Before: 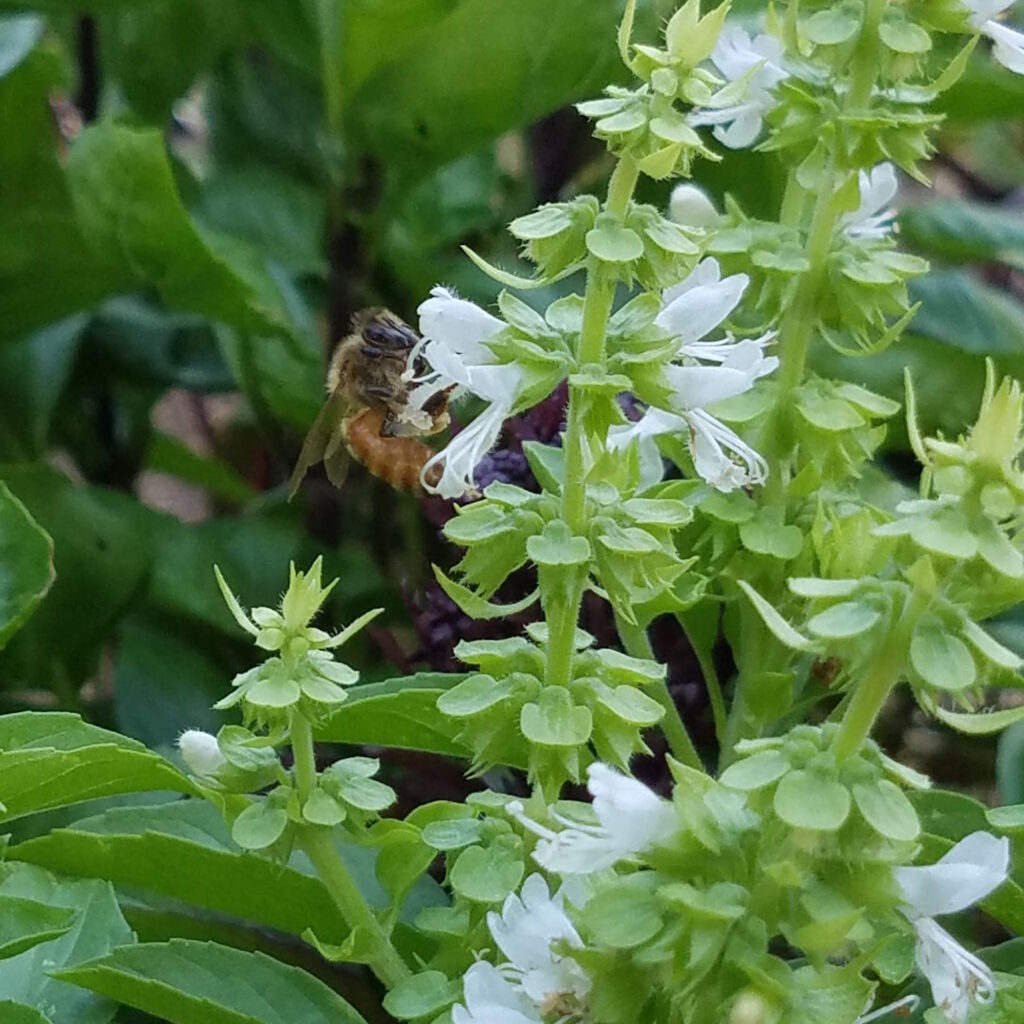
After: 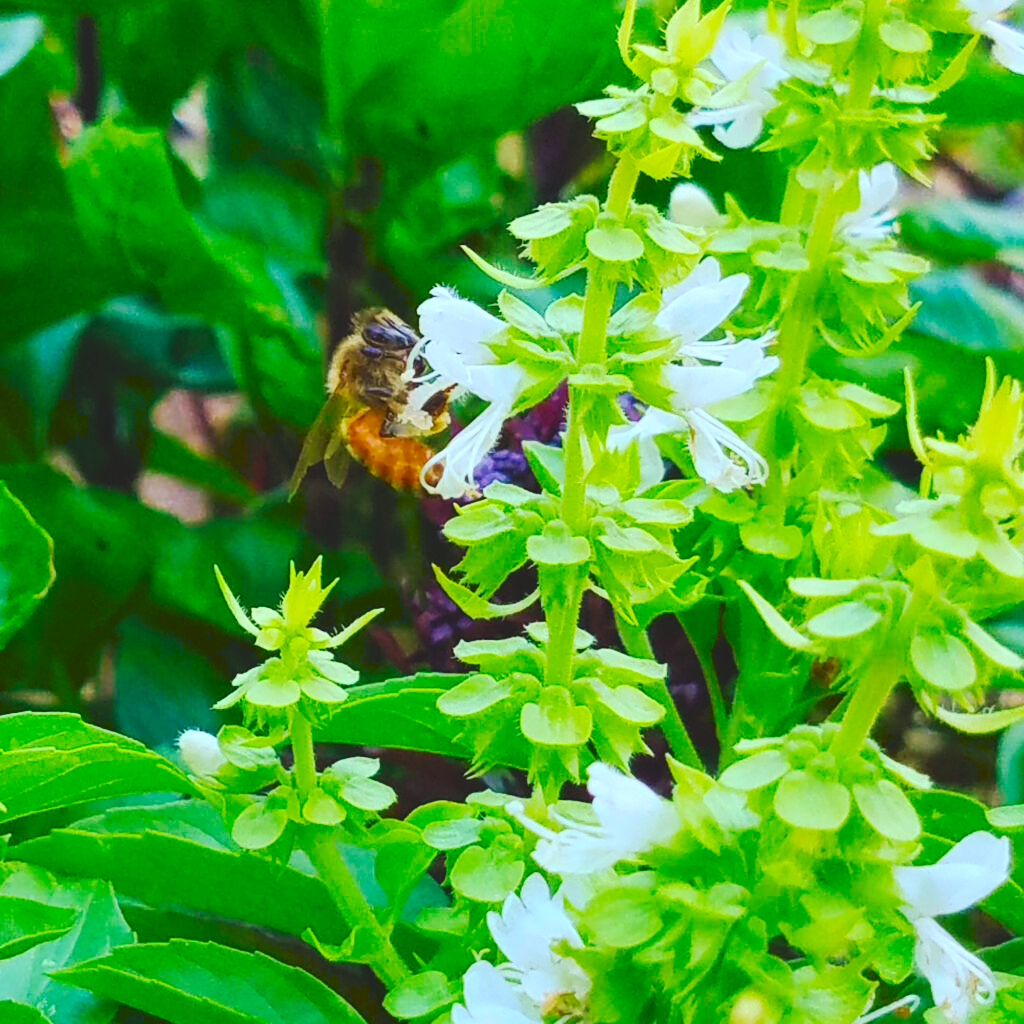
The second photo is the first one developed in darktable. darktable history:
tone curve: curves: ch0 [(0, 0) (0.003, 0.126) (0.011, 0.129) (0.025, 0.129) (0.044, 0.136) (0.069, 0.145) (0.1, 0.162) (0.136, 0.182) (0.177, 0.211) (0.224, 0.254) (0.277, 0.307) (0.335, 0.366) (0.399, 0.441) (0.468, 0.533) (0.543, 0.624) (0.623, 0.702) (0.709, 0.774) (0.801, 0.835) (0.898, 0.904) (1, 1)], preserve colors none
contrast brightness saturation: contrast 0.2, brightness 0.2, saturation 0.8
color balance rgb: perceptual saturation grading › global saturation 20%, global vibrance 20%
